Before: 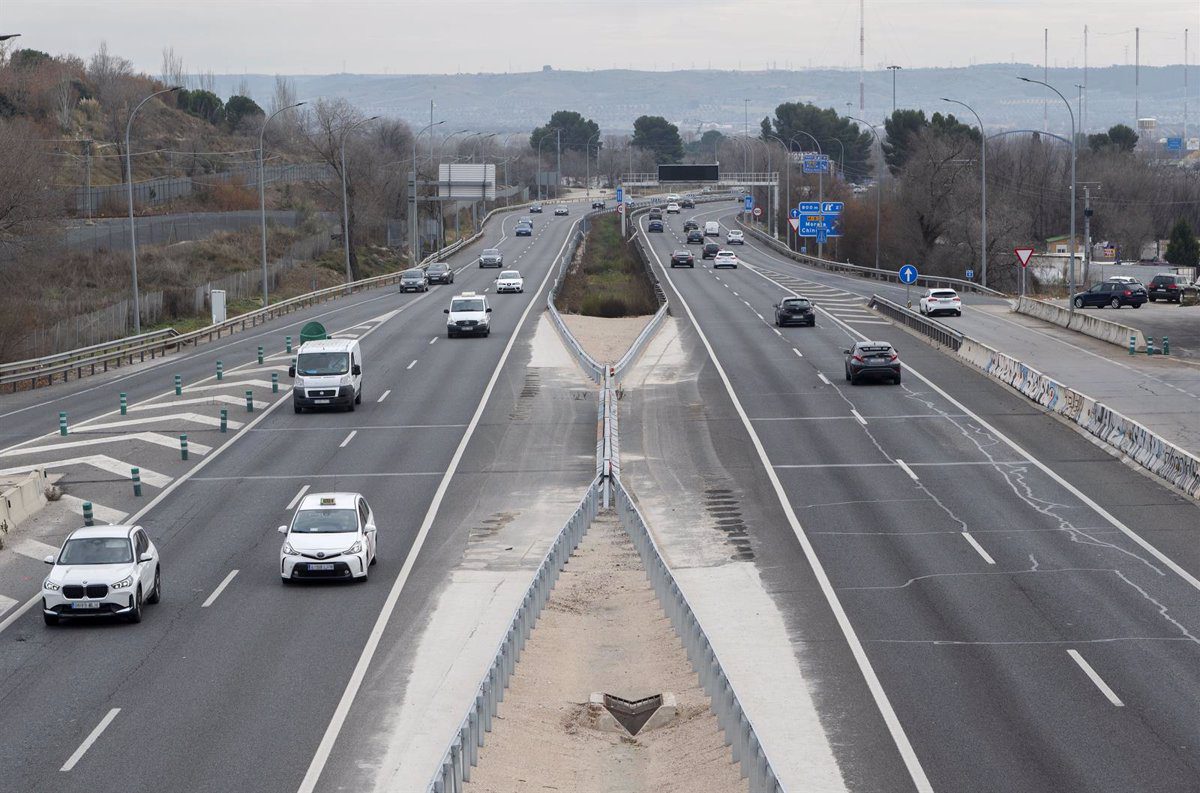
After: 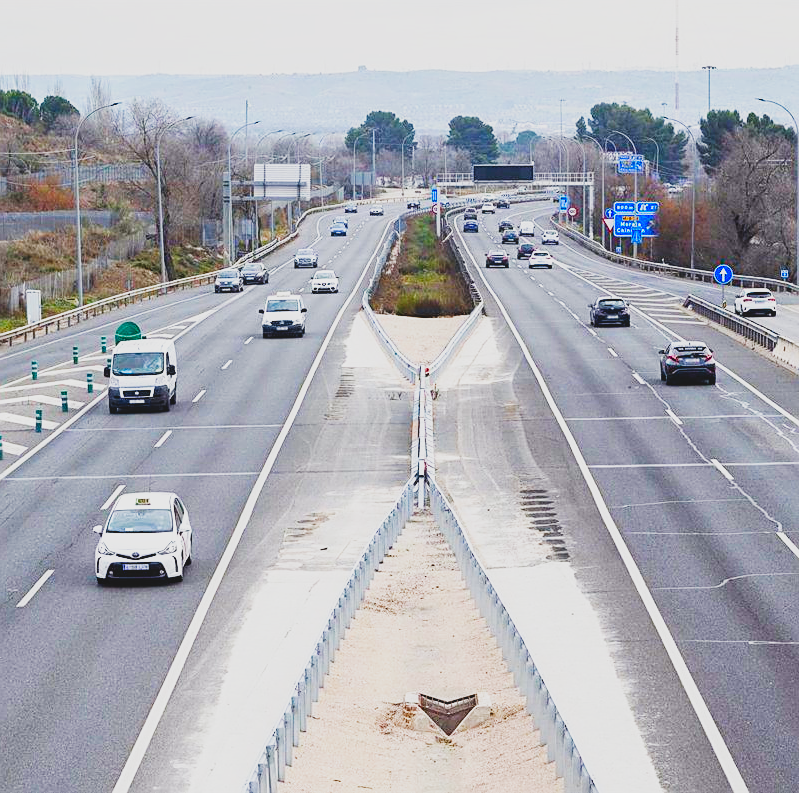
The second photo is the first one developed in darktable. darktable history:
crop: left 15.419%, right 17.914%
local contrast: highlights 100%, shadows 100%, detail 120%, midtone range 0.2
color balance rgb: perceptual saturation grading › global saturation 20%, perceptual saturation grading › highlights -25%, perceptual saturation grading › shadows 25%
base curve: curves: ch0 [(0, 0) (0.007, 0.004) (0.027, 0.03) (0.046, 0.07) (0.207, 0.54) (0.442, 0.872) (0.673, 0.972) (1, 1)], preserve colors none
contrast brightness saturation: contrast -0.19, saturation 0.19
sharpen: on, module defaults
